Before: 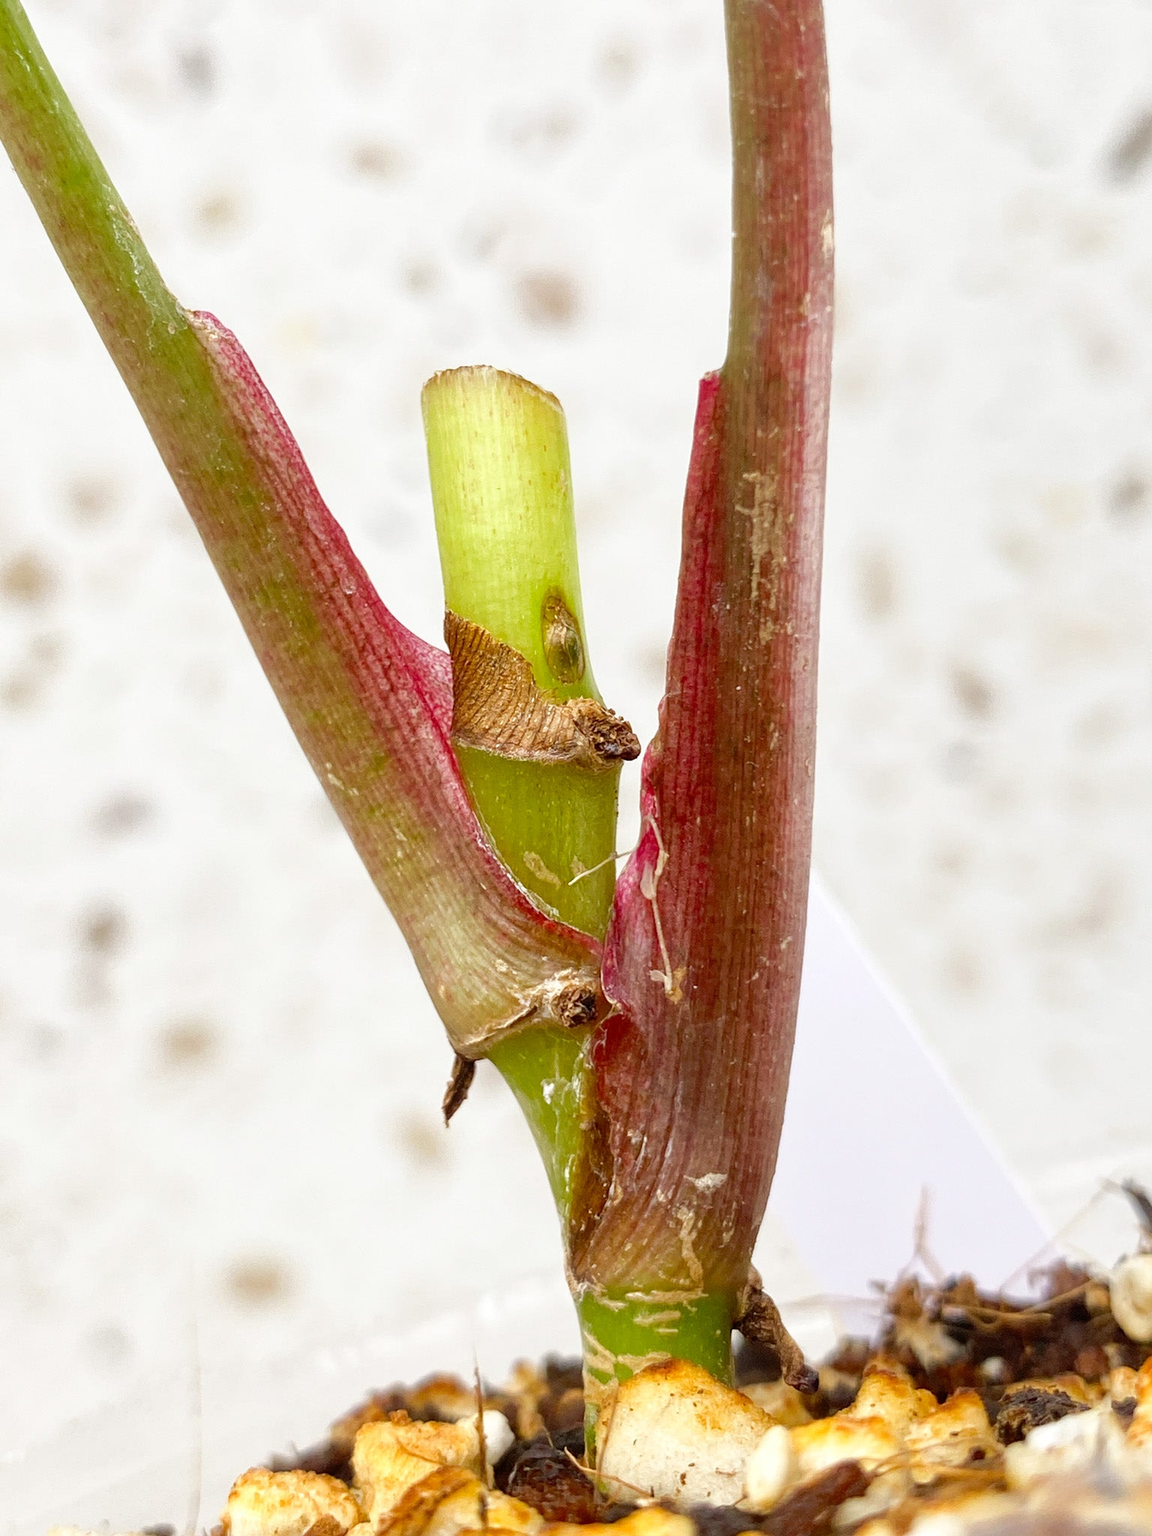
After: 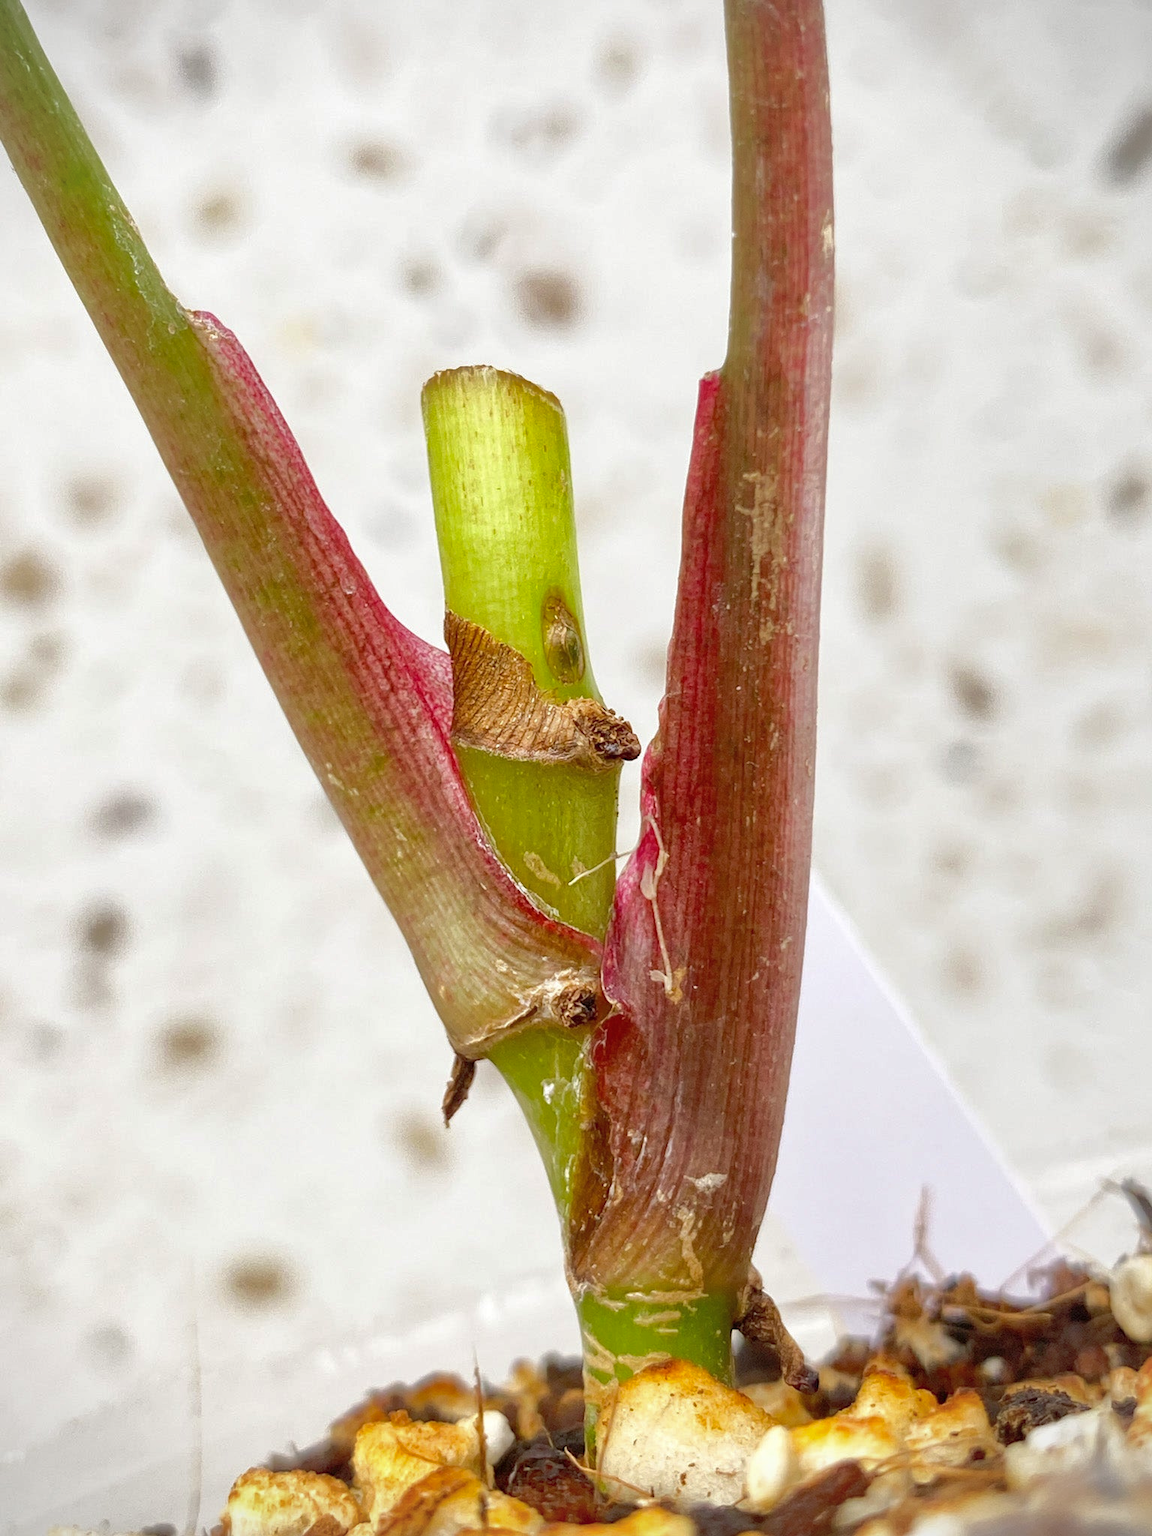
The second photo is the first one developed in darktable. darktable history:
vignetting: fall-off start 92.6%, brightness -0.52, saturation -0.51, center (-0.012, 0)
shadows and highlights: on, module defaults
